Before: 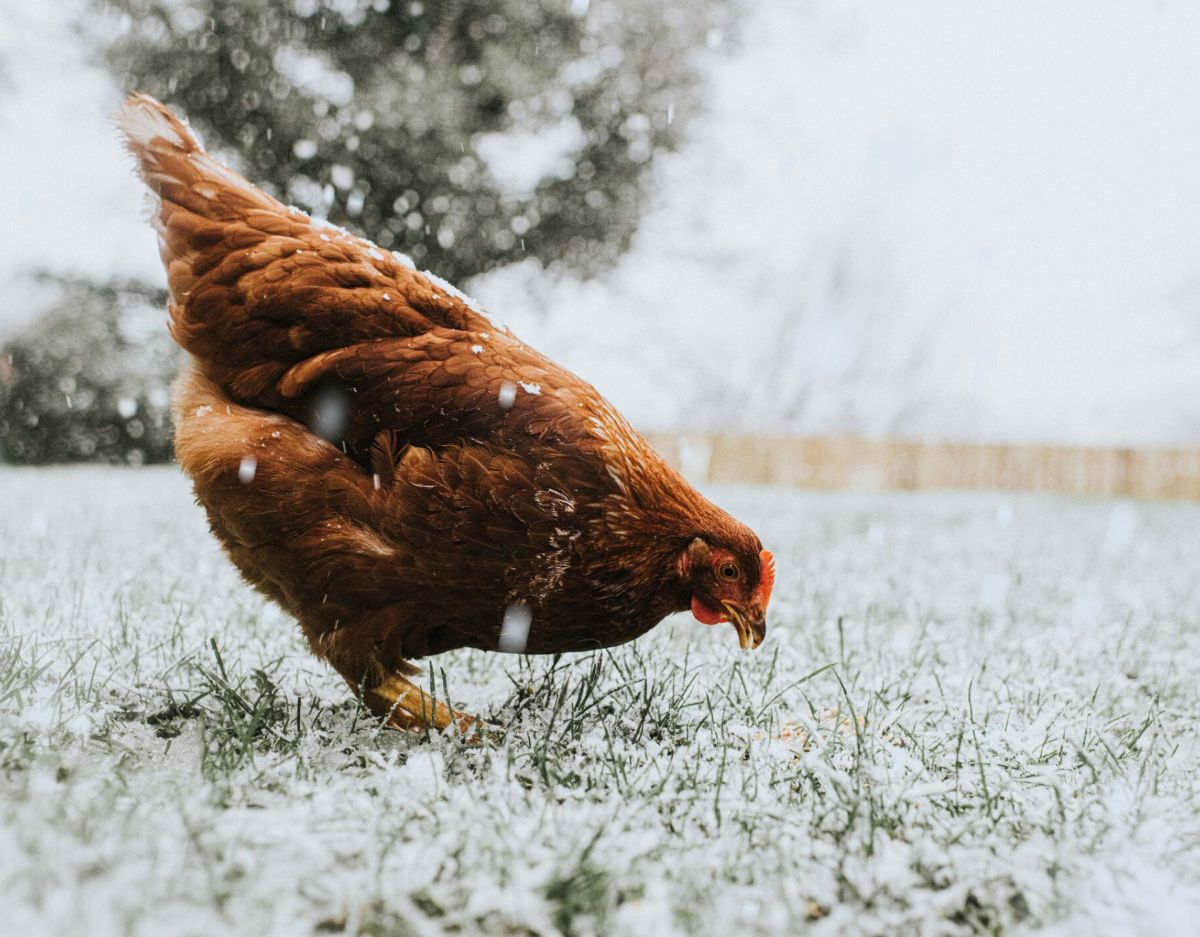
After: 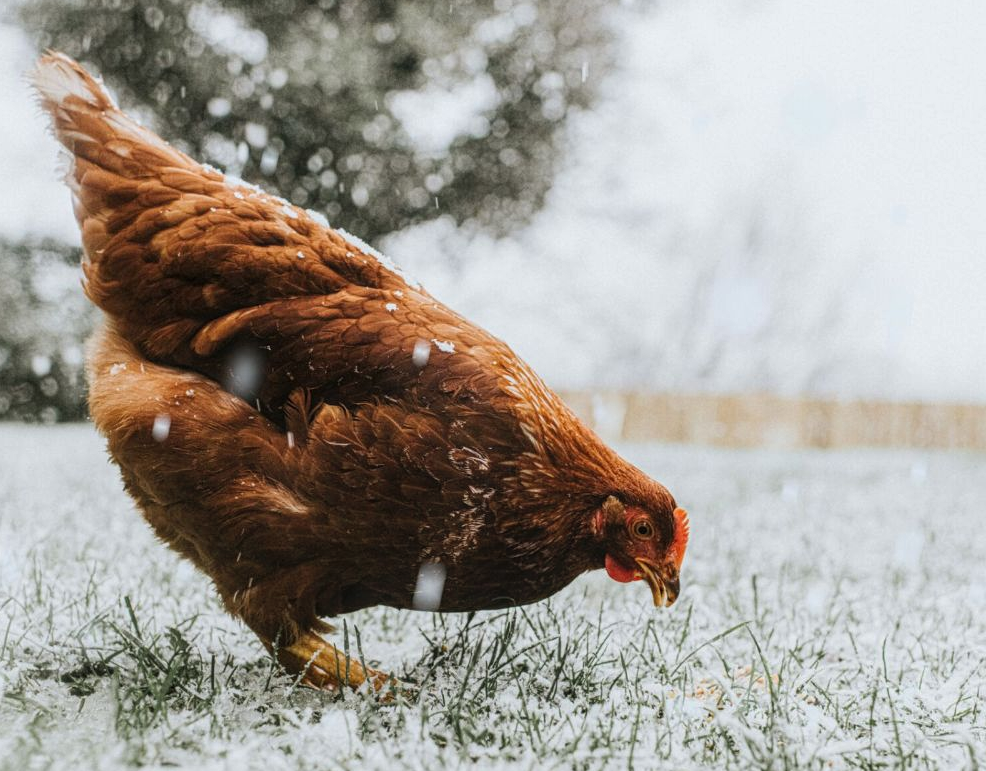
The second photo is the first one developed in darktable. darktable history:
tone equalizer: on, module defaults
local contrast: on, module defaults
crop and rotate: left 7.2%, top 4.601%, right 10.623%, bottom 13.098%
contrast equalizer: octaves 7, y [[0.5, 0.488, 0.462, 0.461, 0.491, 0.5], [0.5 ×6], [0.5 ×6], [0 ×6], [0 ×6]]
